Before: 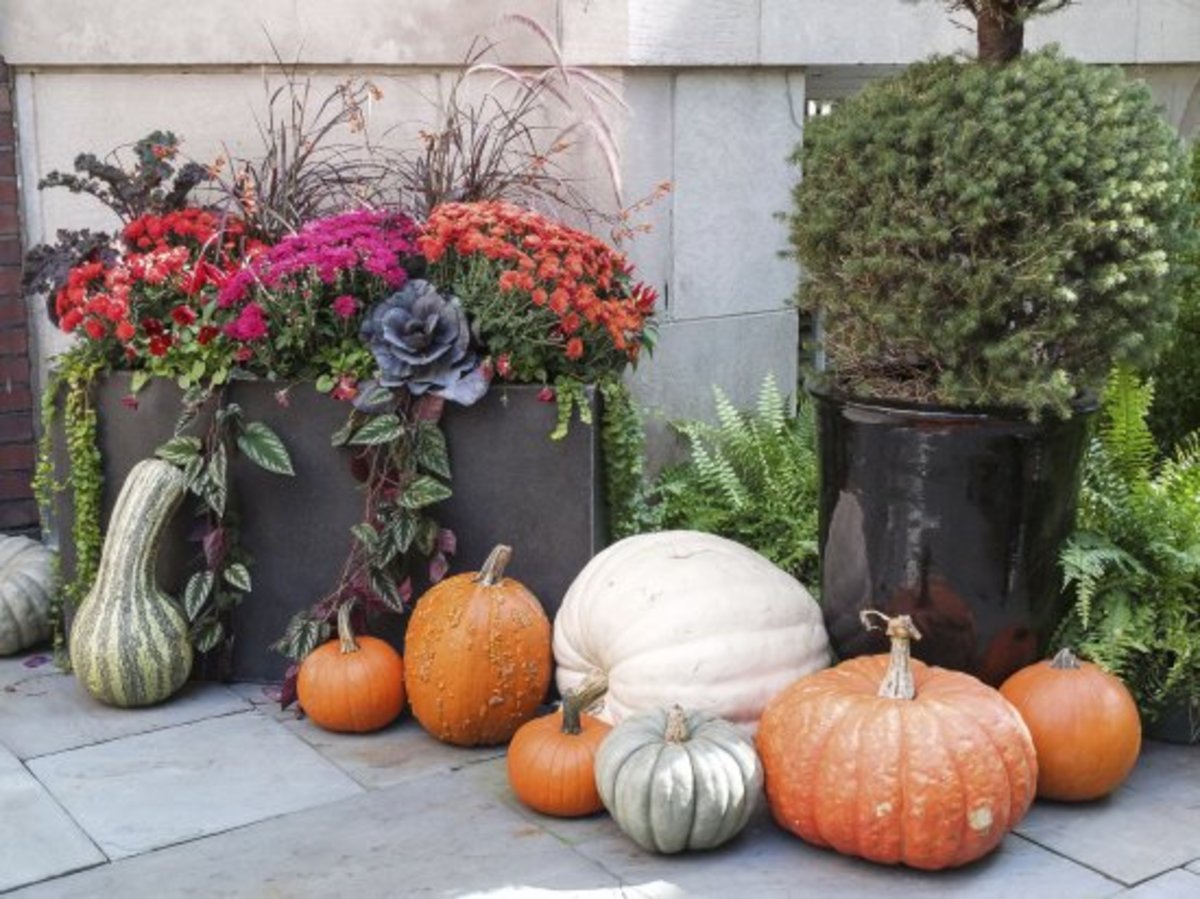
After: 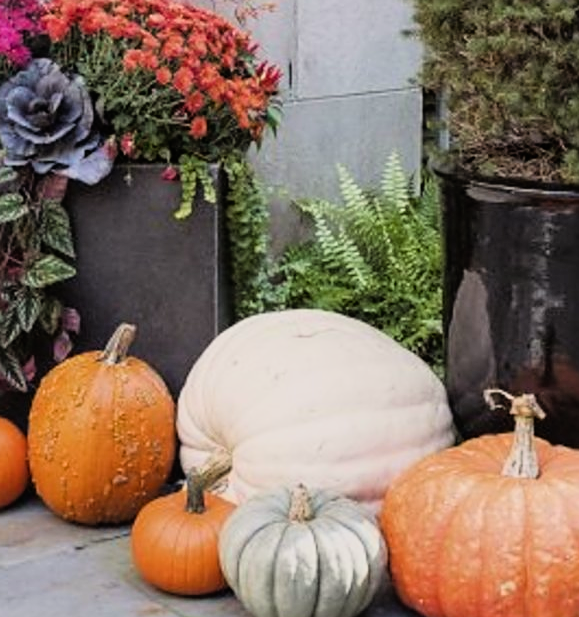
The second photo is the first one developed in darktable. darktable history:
color balance rgb: shadows lift › chroma 2%, shadows lift › hue 50°, power › hue 60°, highlights gain › chroma 1%, highlights gain › hue 60°, global offset › luminance 0.25%, global vibrance 30%
sharpen: amount 0.55
crop: left 31.379%, top 24.658%, right 20.326%, bottom 6.628%
filmic rgb: black relative exposure -11.88 EV, white relative exposure 5.43 EV, threshold 3 EV, hardness 4.49, latitude 50%, contrast 1.14, color science v5 (2021), contrast in shadows safe, contrast in highlights safe, enable highlight reconstruction true
